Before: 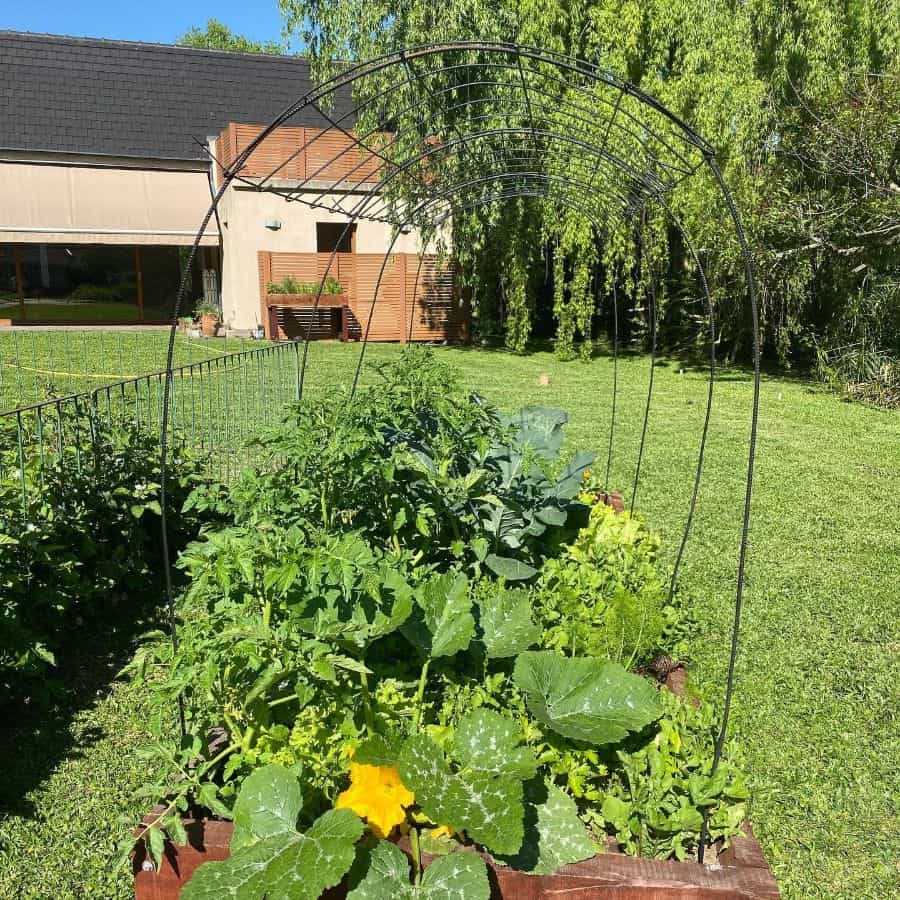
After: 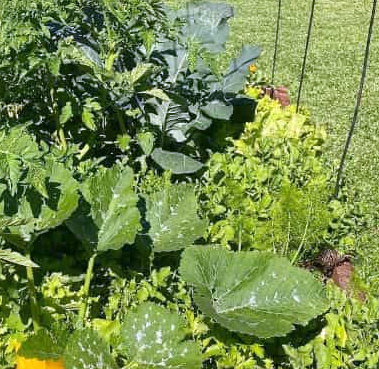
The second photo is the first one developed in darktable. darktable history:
crop: left 37.221%, top 45.169%, right 20.63%, bottom 13.777%
white balance: red 1.042, blue 1.17
